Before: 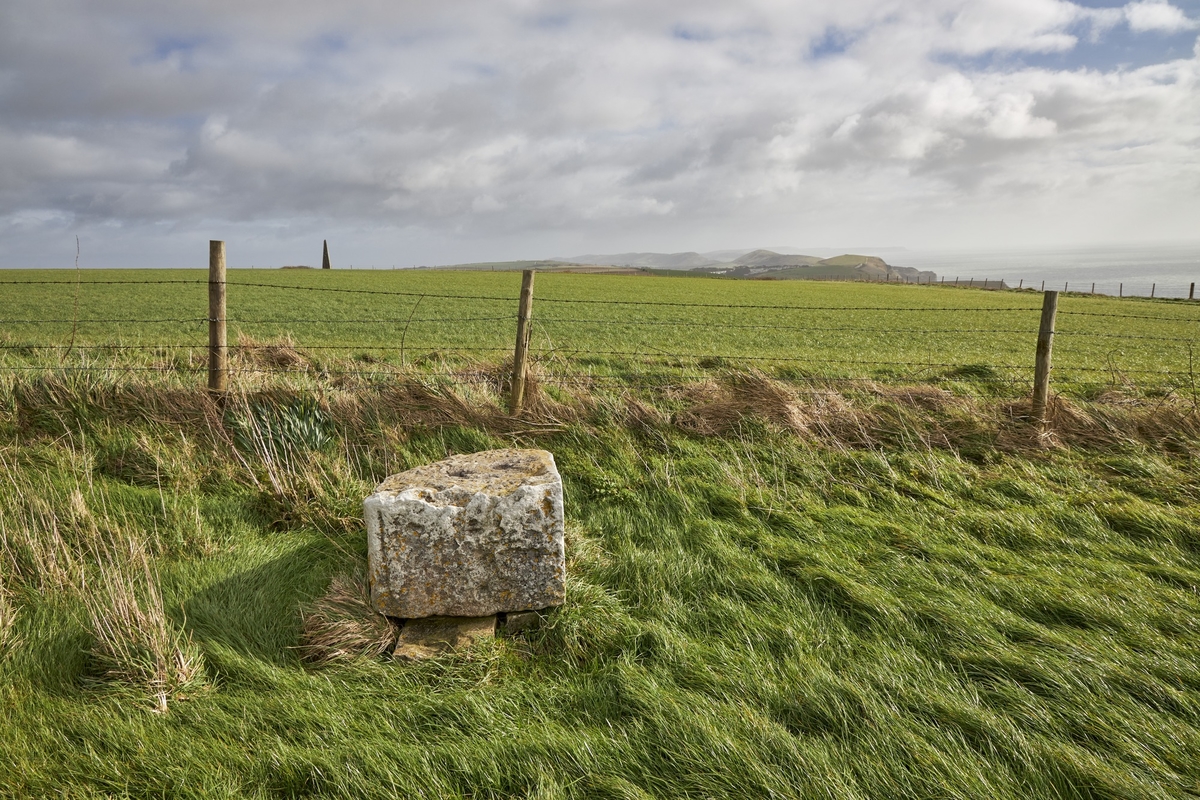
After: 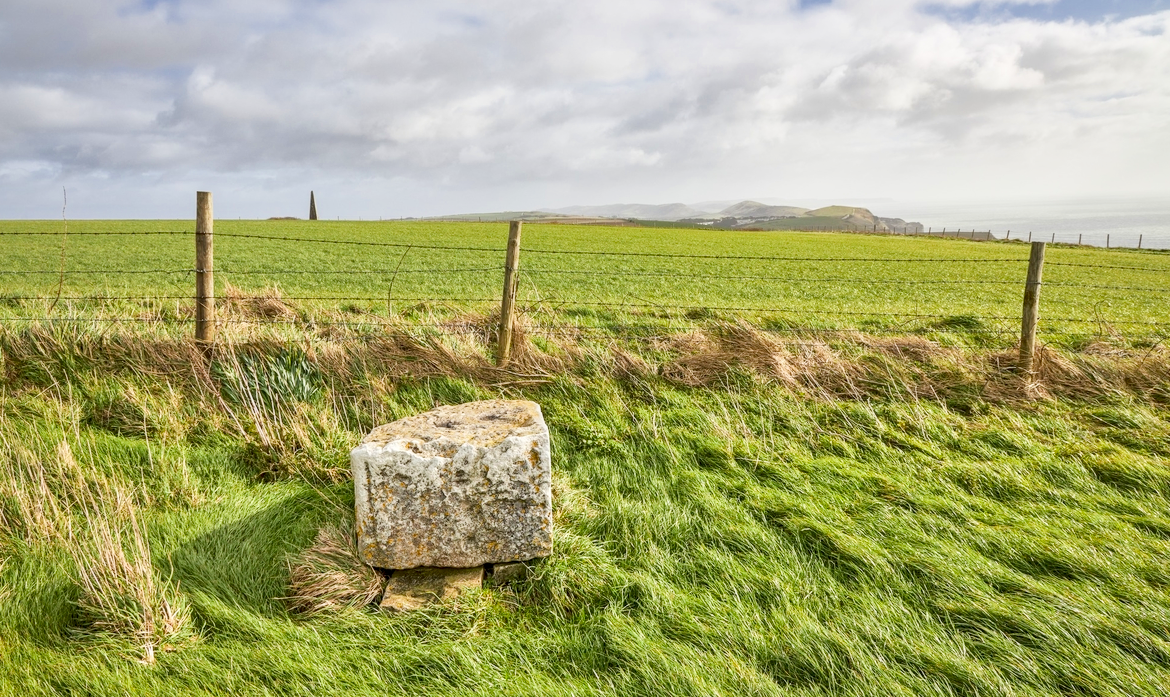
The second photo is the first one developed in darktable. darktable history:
contrast brightness saturation: contrast 0.125, brightness -0.053, saturation 0.153
crop: left 1.093%, top 6.171%, right 1.363%, bottom 6.69%
filmic rgb: black relative exposure -7.65 EV, white relative exposure 4.56 EV, hardness 3.61, contrast in shadows safe
exposure: black level correction 0, exposure 1.458 EV, compensate highlight preservation false
local contrast: on, module defaults
shadows and highlights: on, module defaults
